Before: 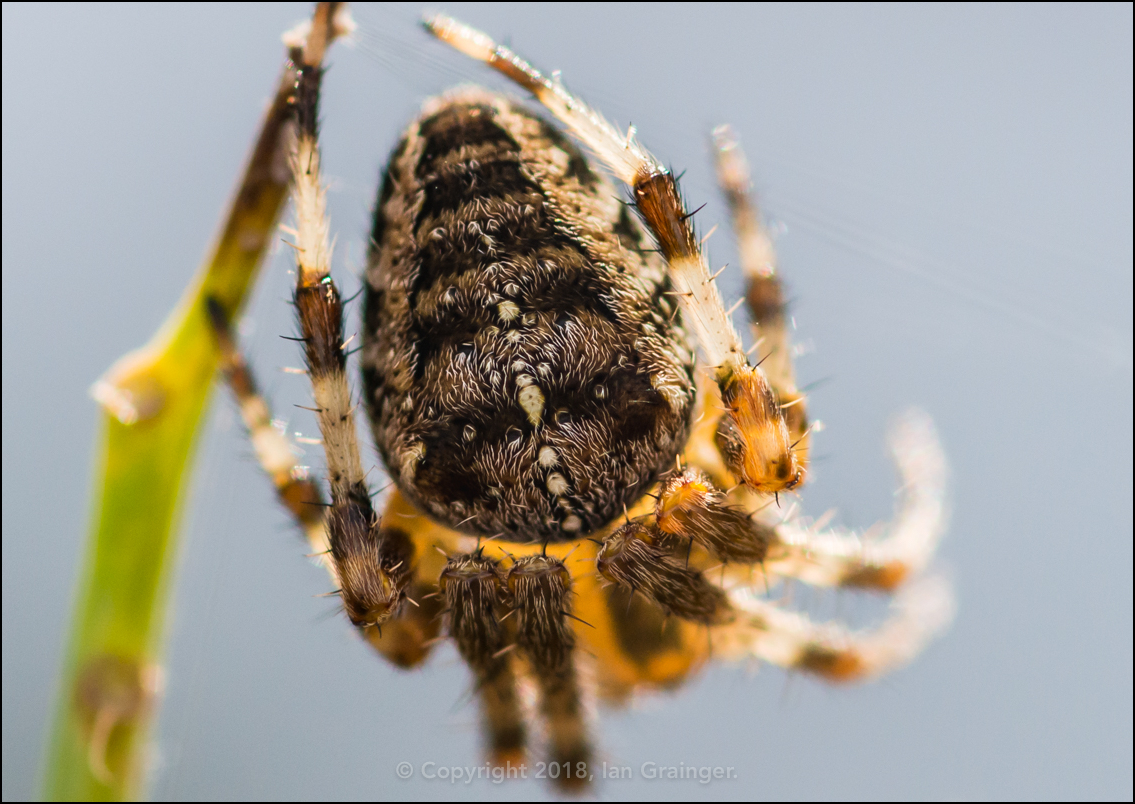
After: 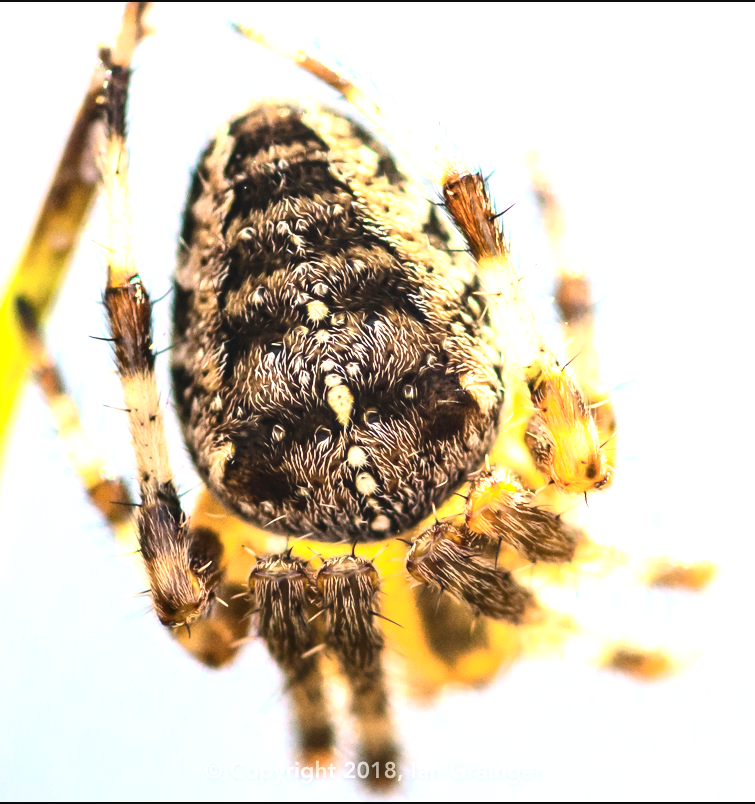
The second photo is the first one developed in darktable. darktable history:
local contrast: highlights 100%, shadows 100%, detail 120%, midtone range 0.2
contrast brightness saturation: contrast 0.24, brightness 0.09
crop: left 16.899%, right 16.556%
exposure: black level correction -0.002, exposure 1.35 EV, compensate highlight preservation false
